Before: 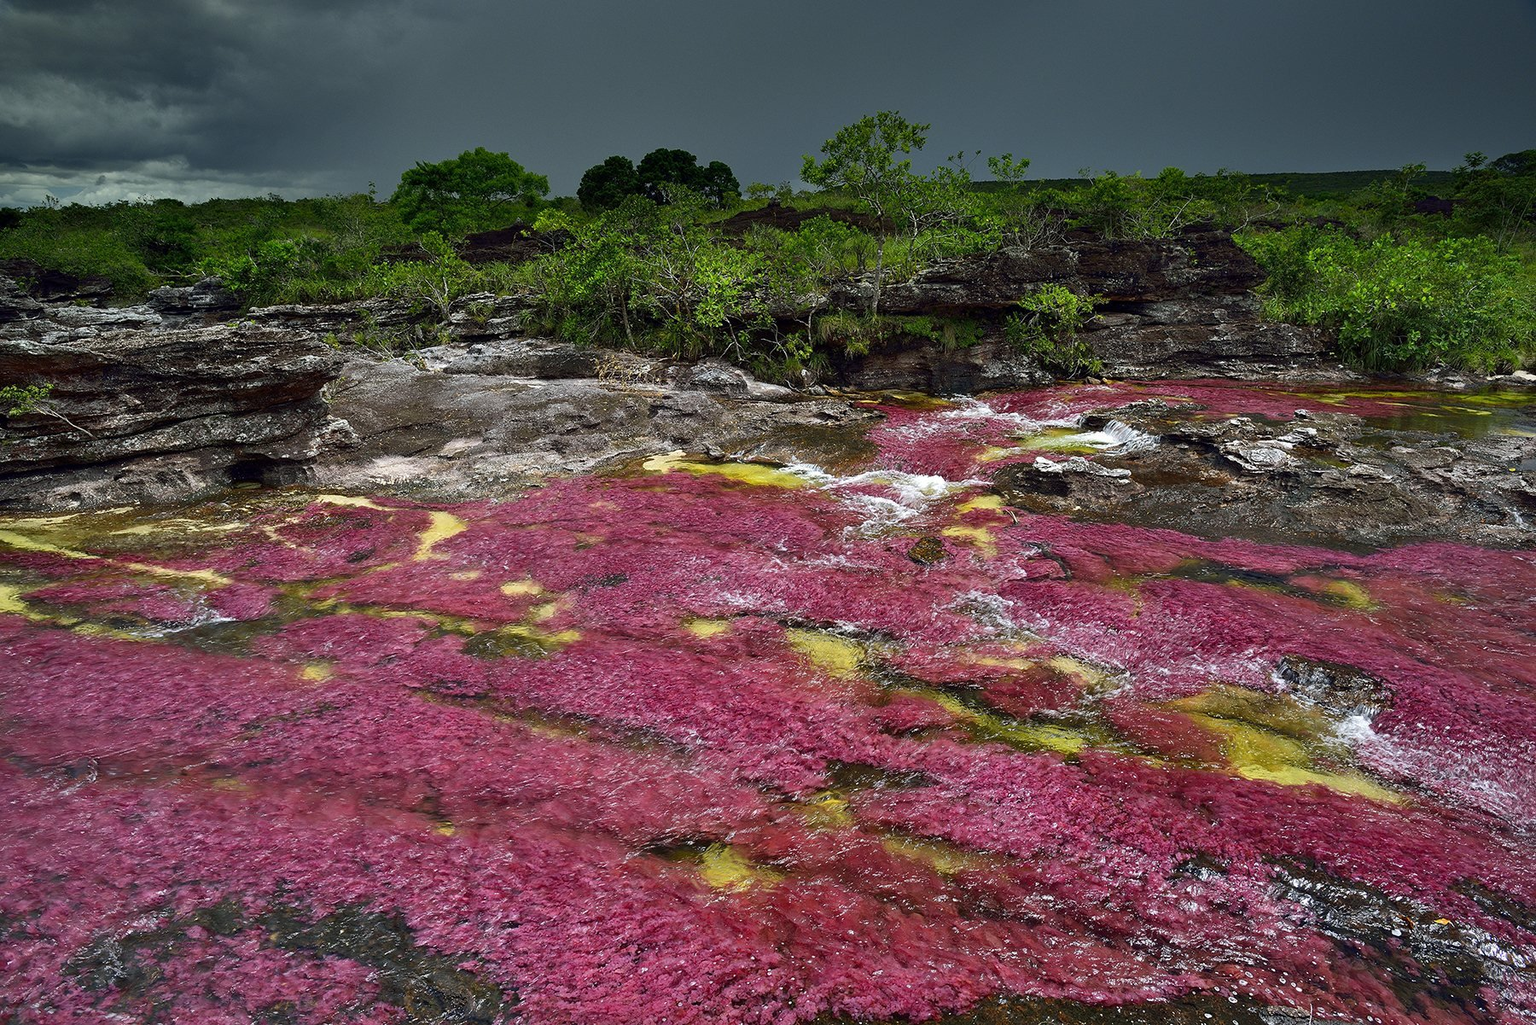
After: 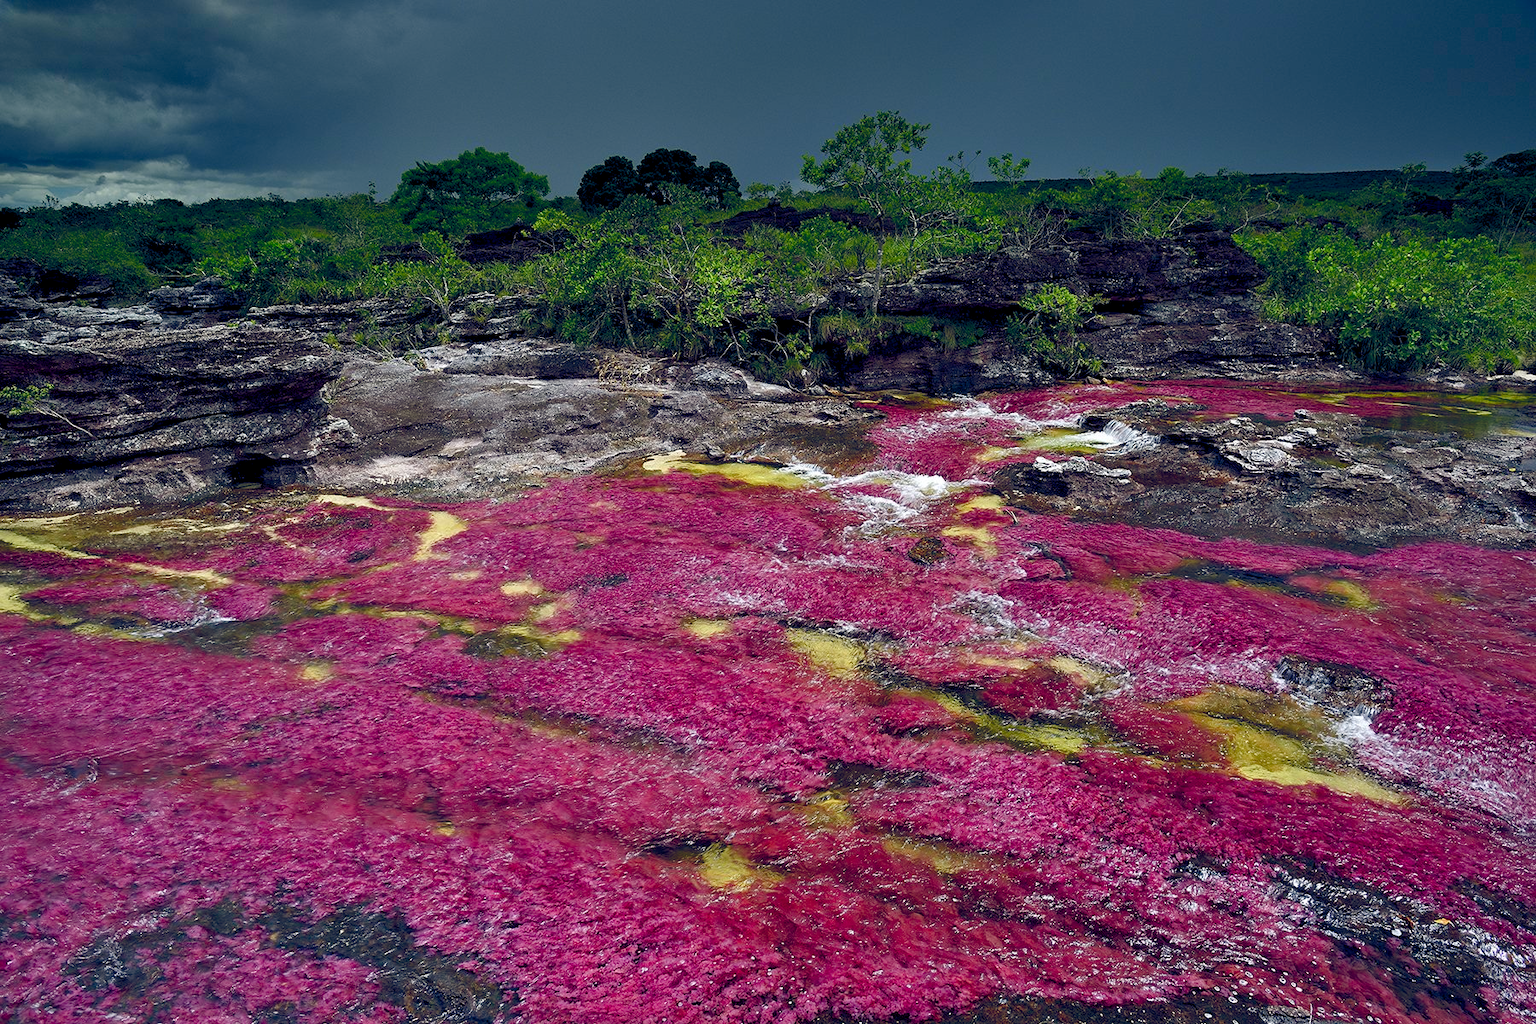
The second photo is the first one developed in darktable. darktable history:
color balance rgb: shadows lift › chroma 0.702%, shadows lift › hue 110.57°, global offset › luminance -0.303%, global offset › chroma 0.318%, global offset › hue 262.21°, linear chroma grading › global chroma 15.486%, perceptual saturation grading › global saturation 20%, perceptual saturation grading › highlights -48.906%, perceptual saturation grading › shadows 26.116%, global vibrance 9.749%
